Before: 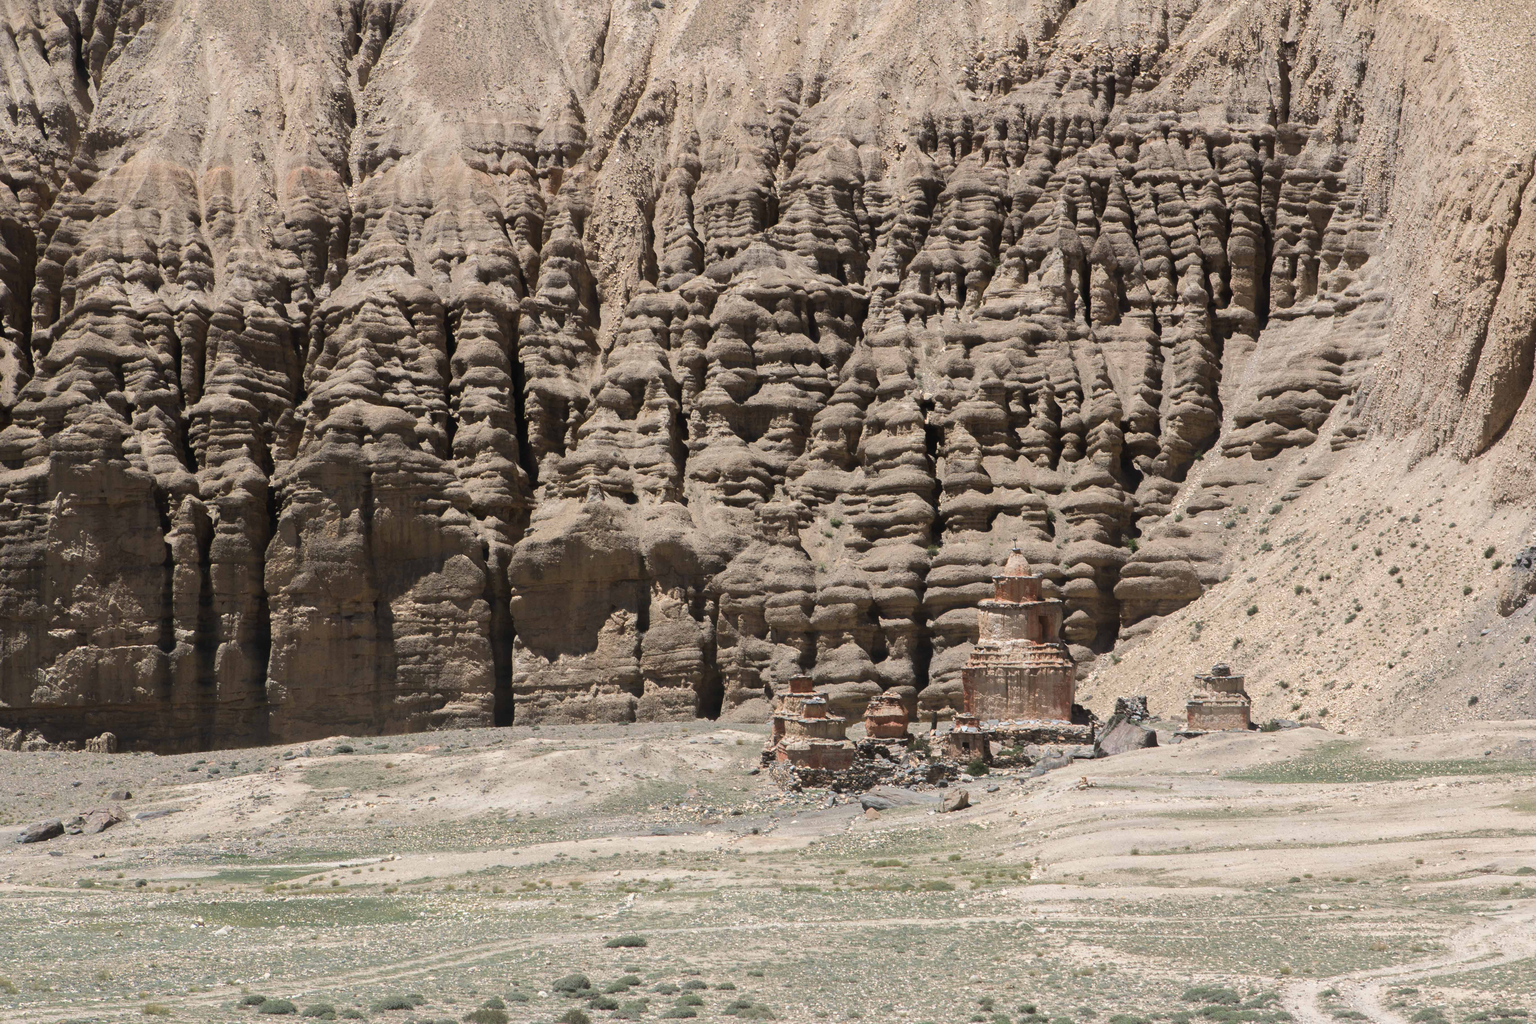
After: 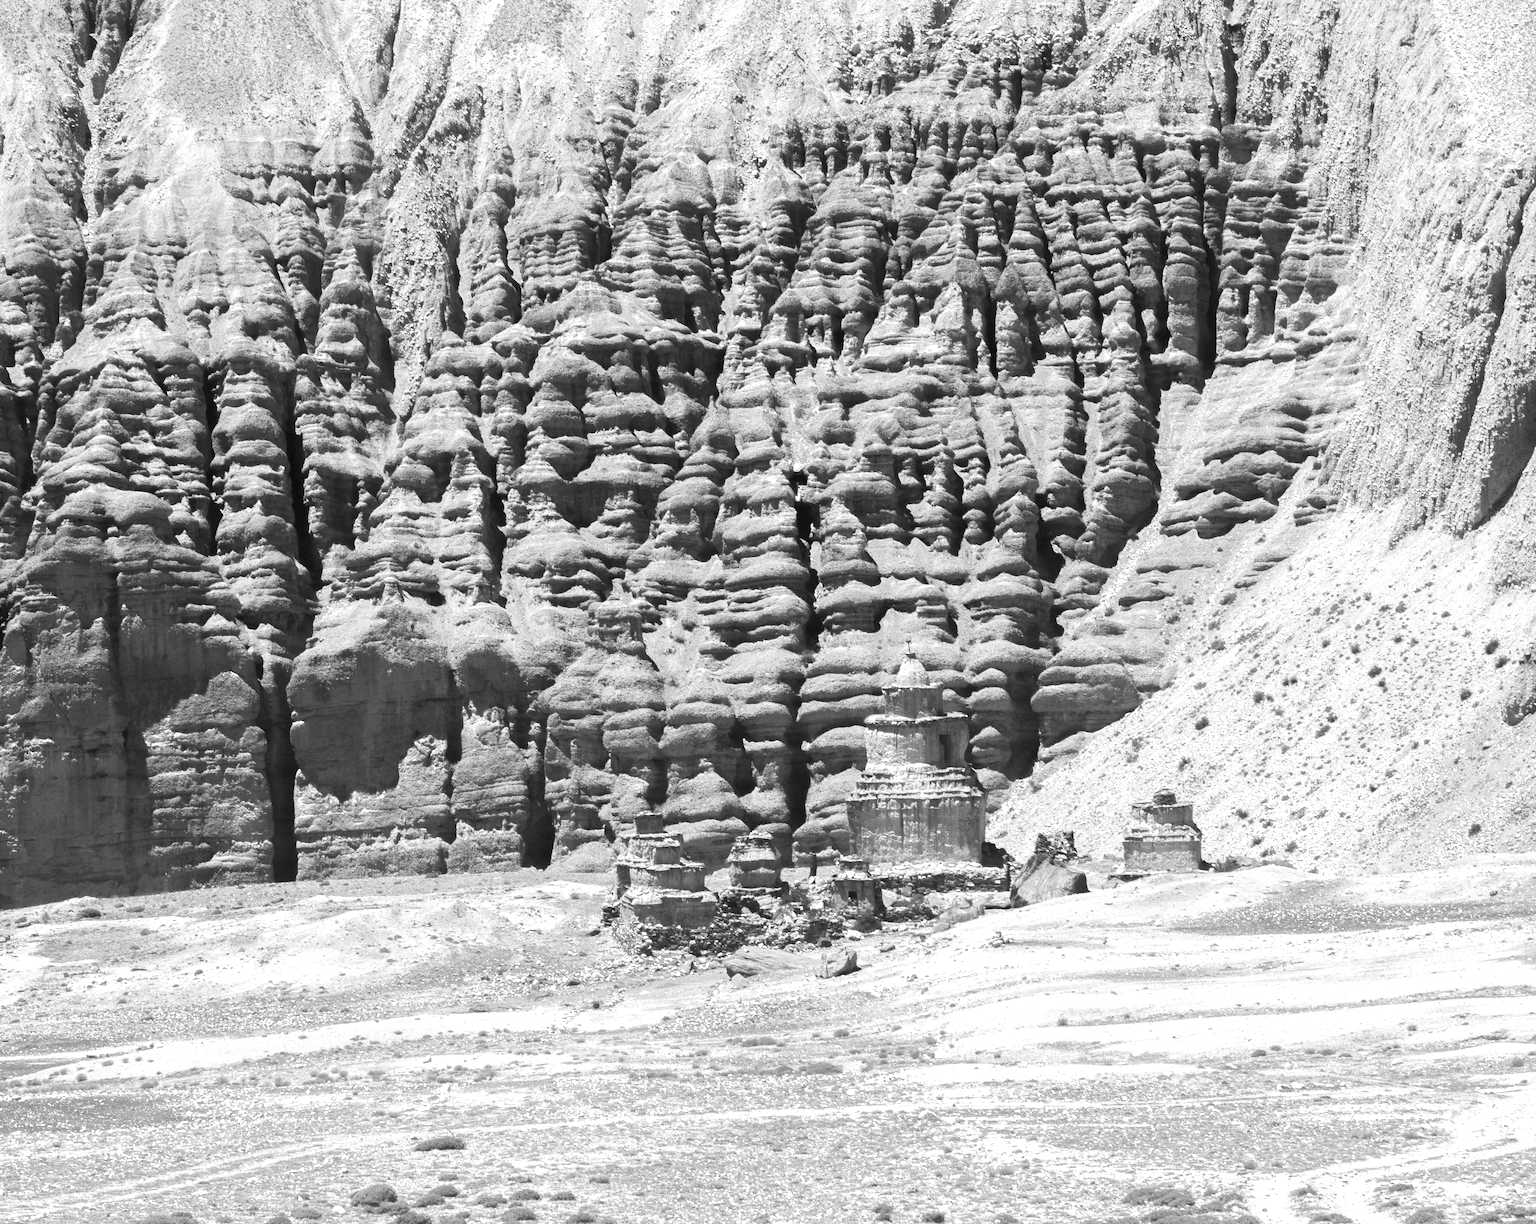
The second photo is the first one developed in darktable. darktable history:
contrast brightness saturation: contrast 0.09, saturation 0.28
color balance: on, module defaults
monochrome: on, module defaults
crop: left 17.582%, bottom 0.031%
color balance rgb: linear chroma grading › global chroma 15%, perceptual saturation grading › global saturation 30%
rotate and perspective: rotation -1°, crop left 0.011, crop right 0.989, crop top 0.025, crop bottom 0.975
exposure: exposure 0.766 EV, compensate highlight preservation false
